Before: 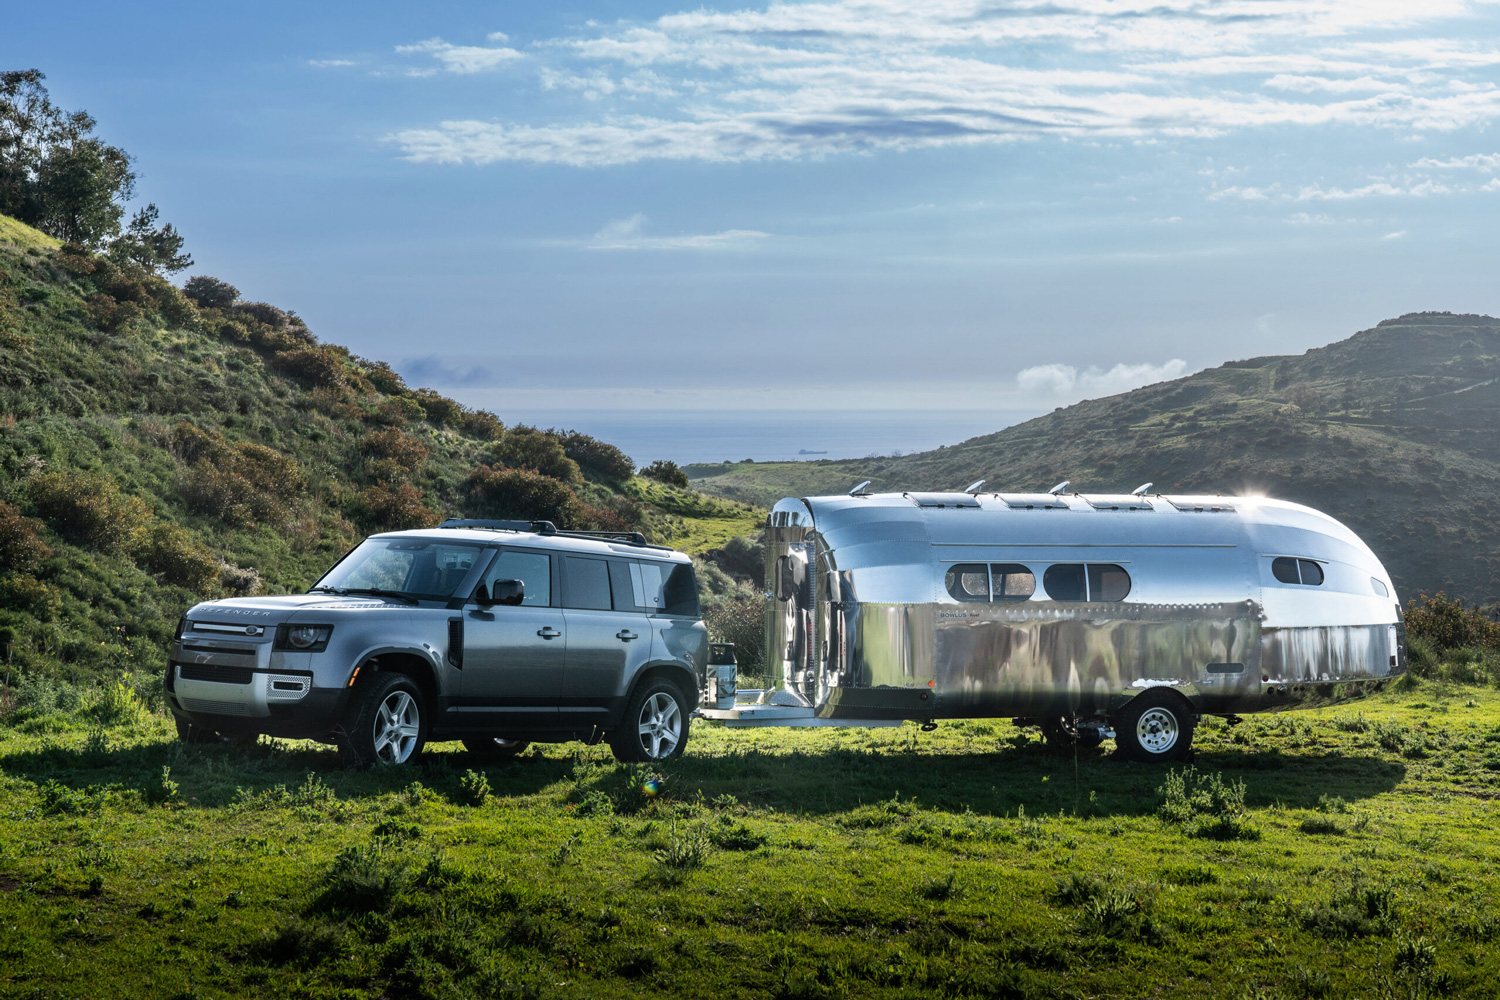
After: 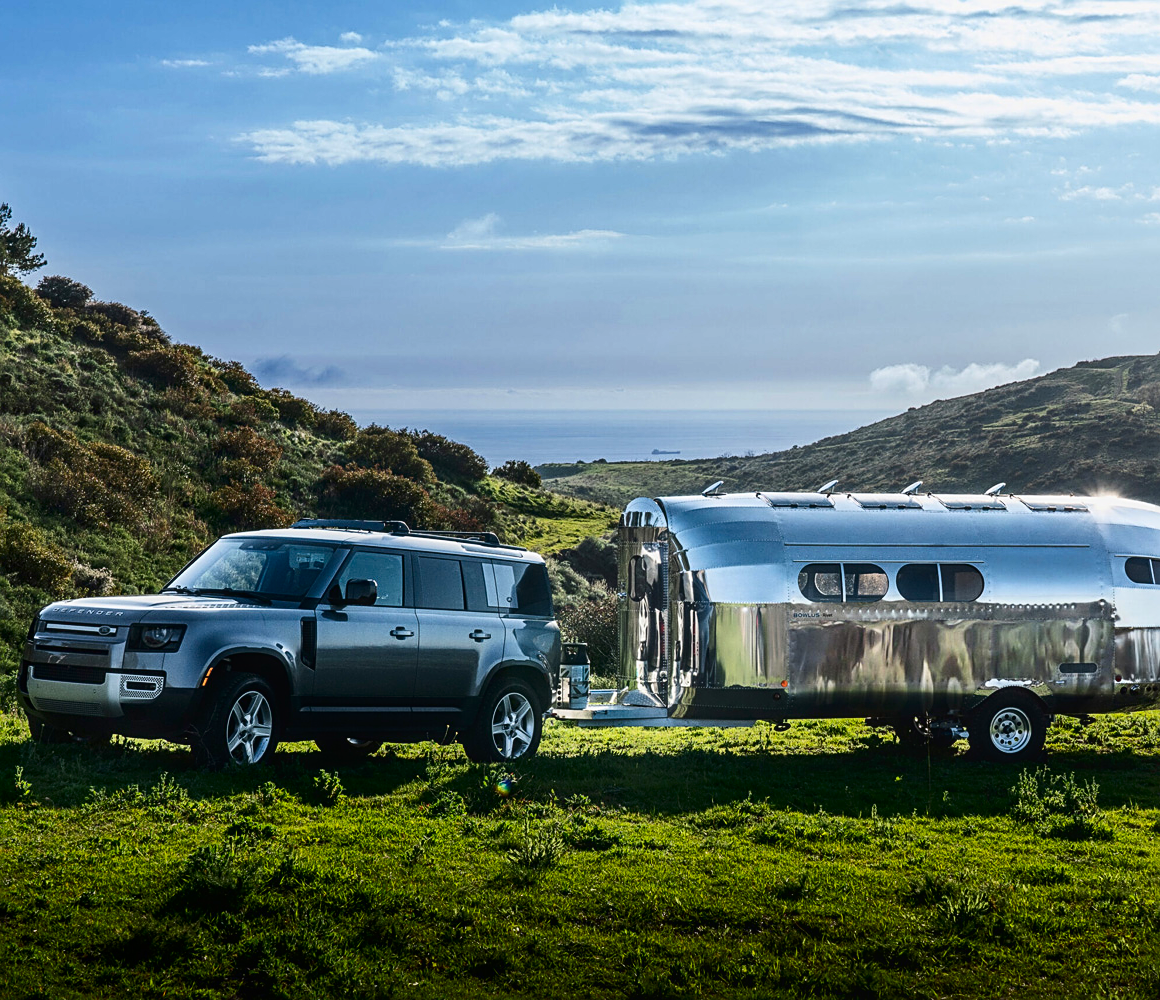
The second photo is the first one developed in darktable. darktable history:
sharpen: on, module defaults
local contrast: detail 109%
crop: left 9.848%, right 12.804%
contrast brightness saturation: contrast 0.211, brightness -0.103, saturation 0.211
